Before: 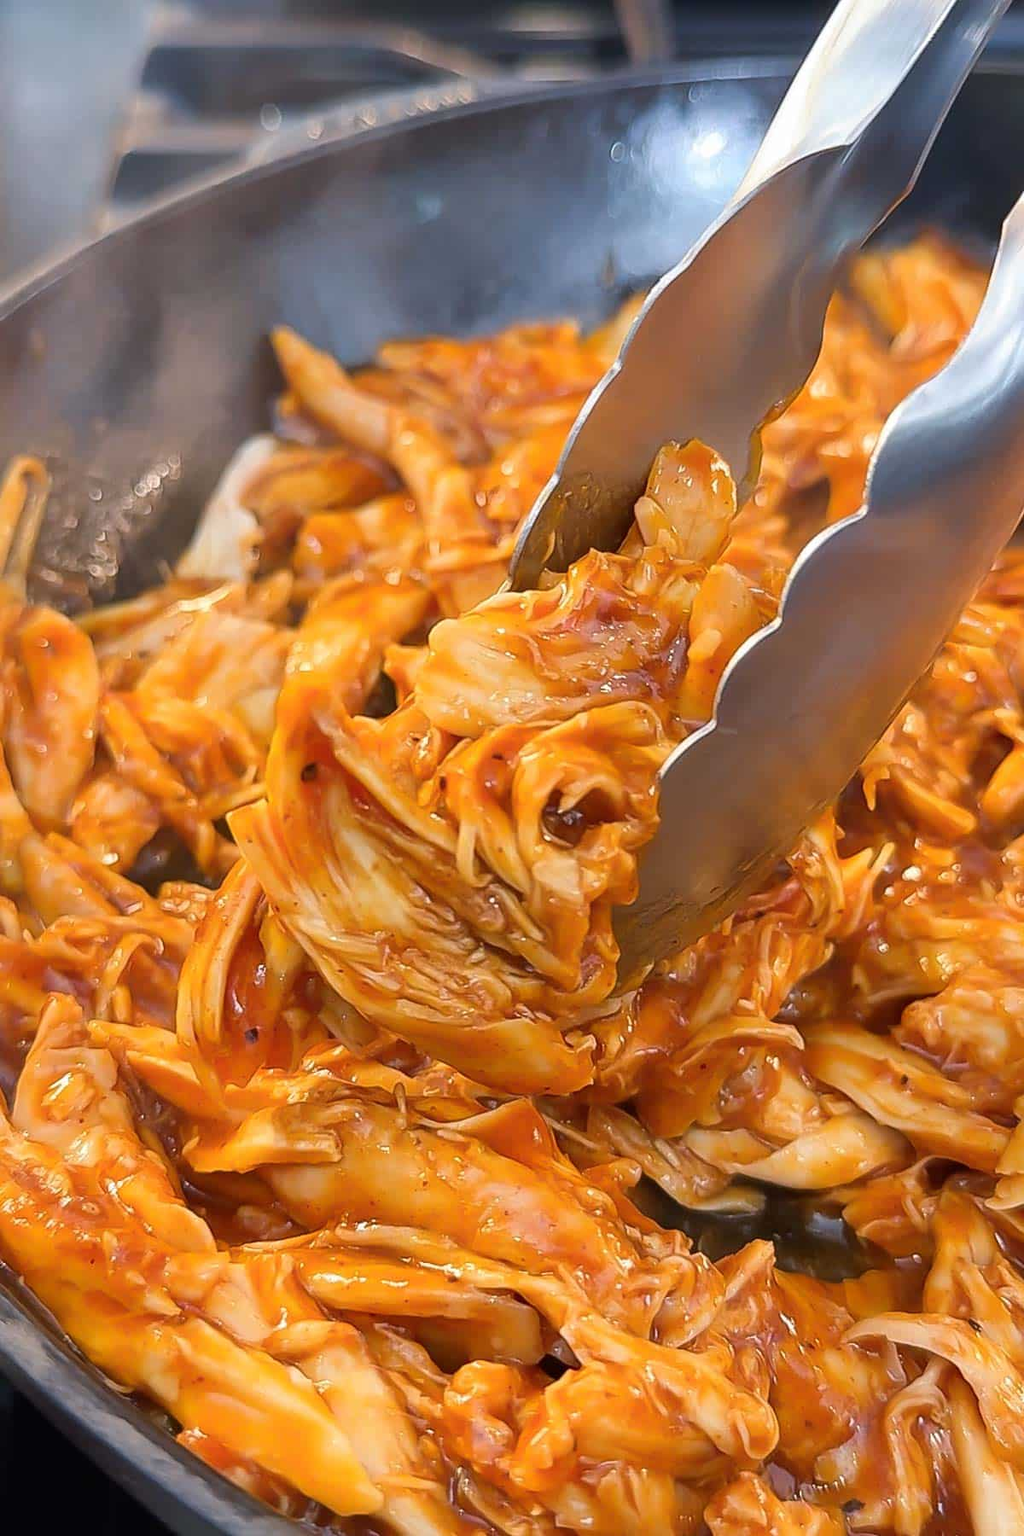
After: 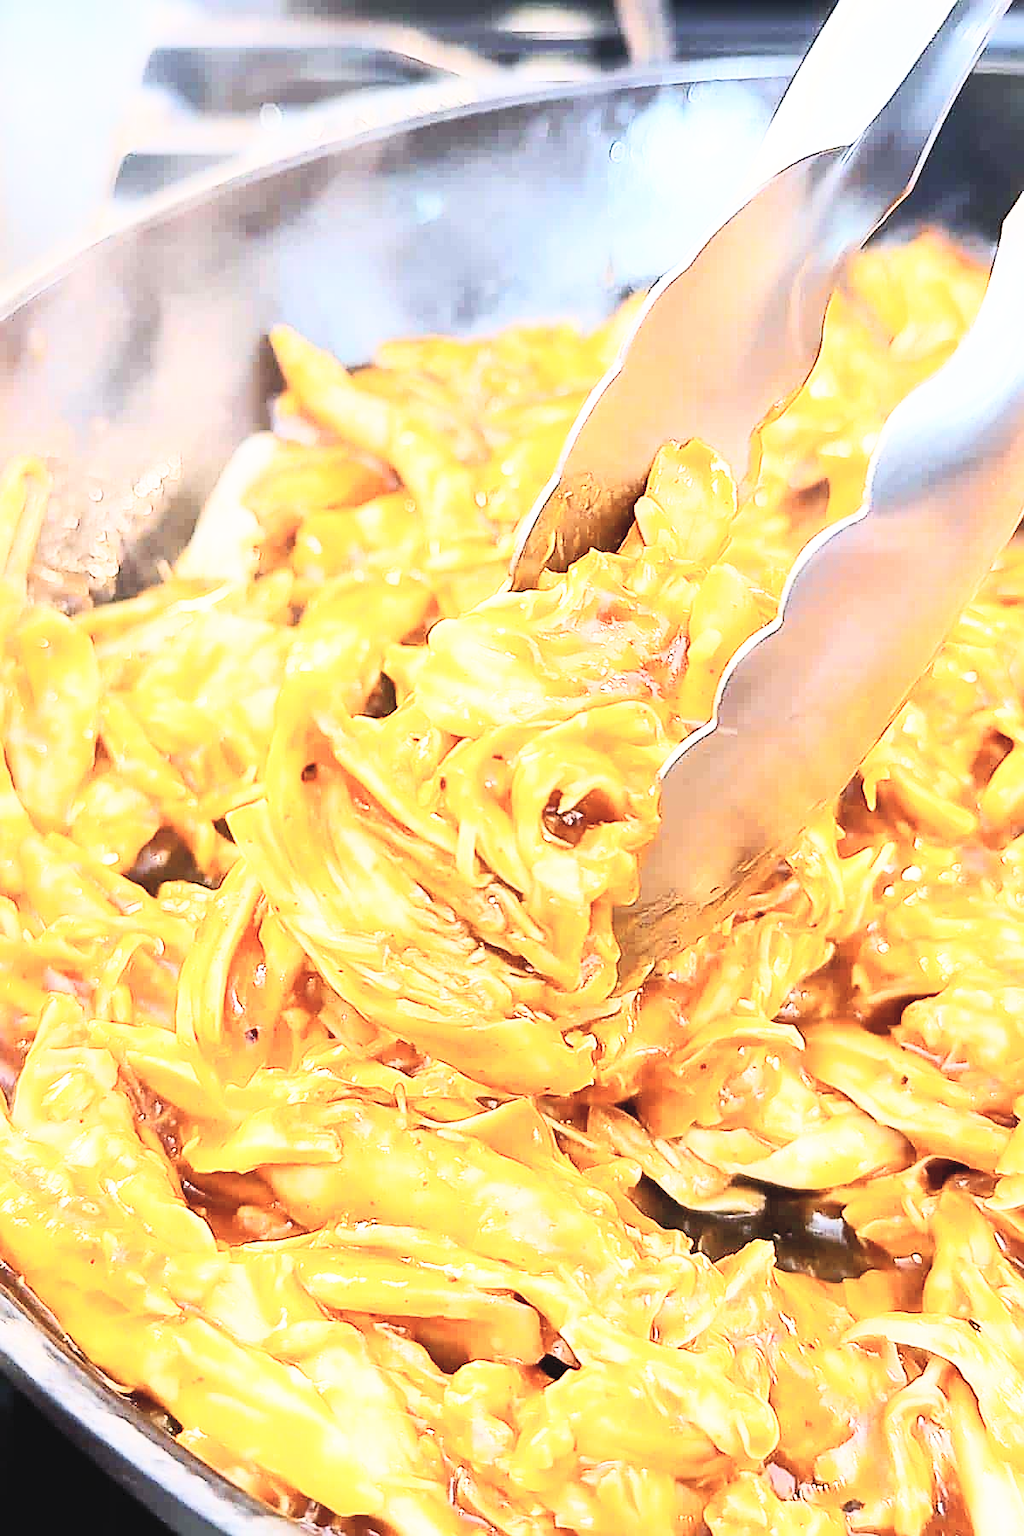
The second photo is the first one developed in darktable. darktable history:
contrast brightness saturation: contrast 0.43, brightness 0.56, saturation -0.19
base curve: curves: ch0 [(0, 0) (0, 0.001) (0.001, 0.001) (0.004, 0.002) (0.007, 0.004) (0.015, 0.013) (0.033, 0.045) (0.052, 0.096) (0.075, 0.17) (0.099, 0.241) (0.163, 0.42) (0.219, 0.55) (0.259, 0.616) (0.327, 0.722) (0.365, 0.765) (0.522, 0.873) (0.547, 0.881) (0.689, 0.919) (0.826, 0.952) (1, 1)], preserve colors none
sharpen: on, module defaults
